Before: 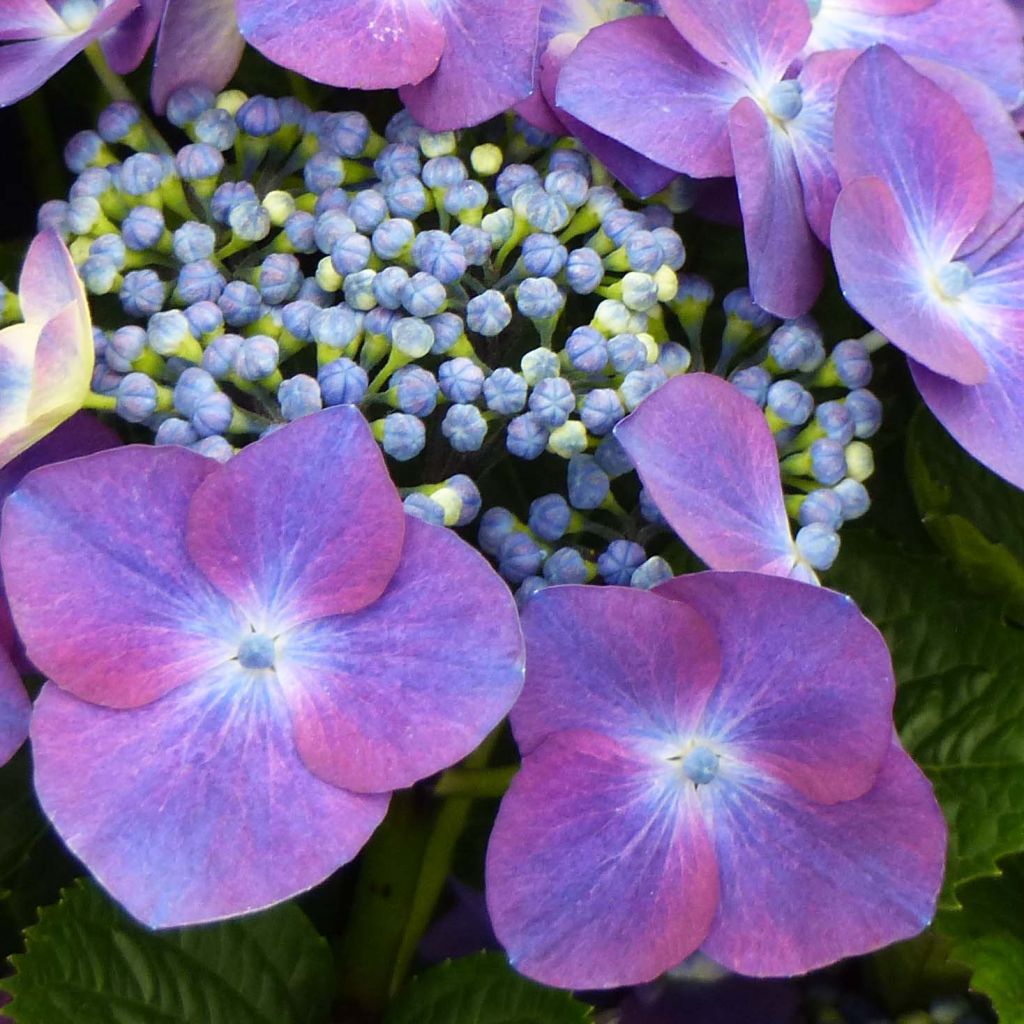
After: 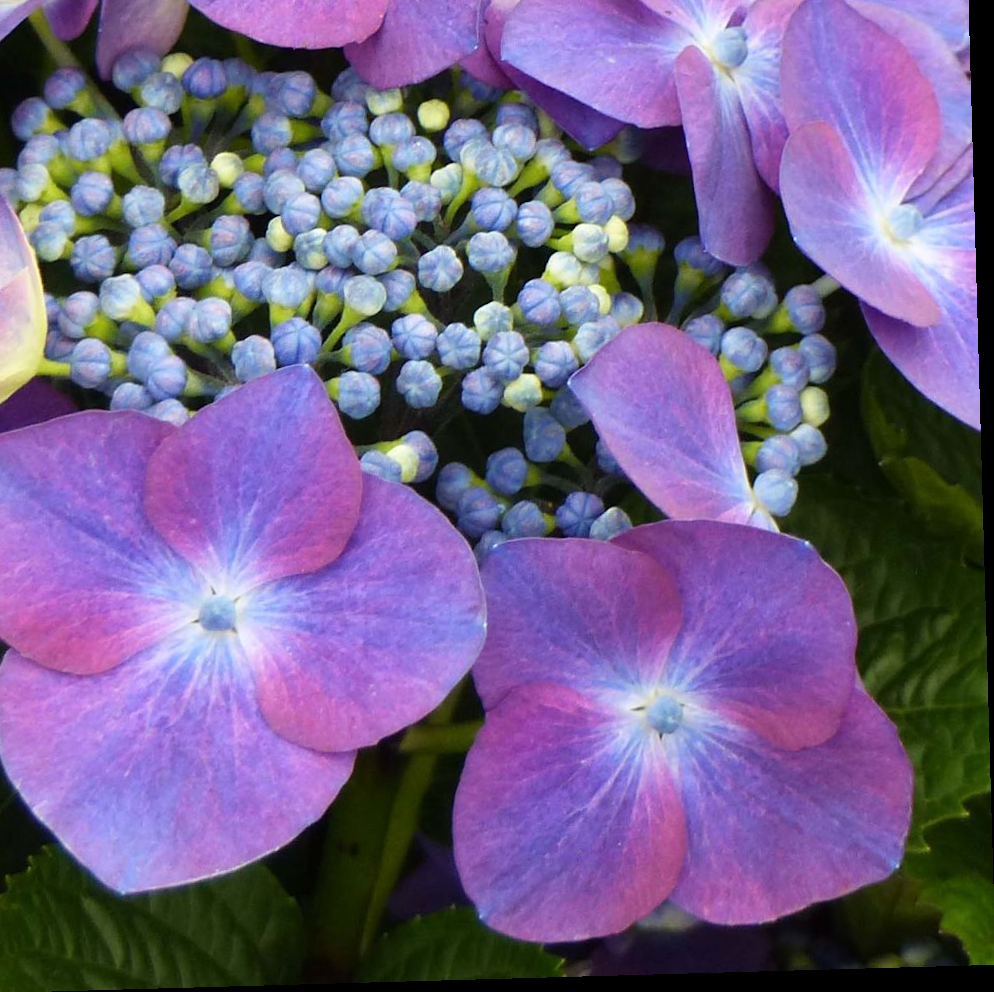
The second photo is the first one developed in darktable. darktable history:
crop and rotate: angle 1.62°, left 5.478%, top 5.689%
